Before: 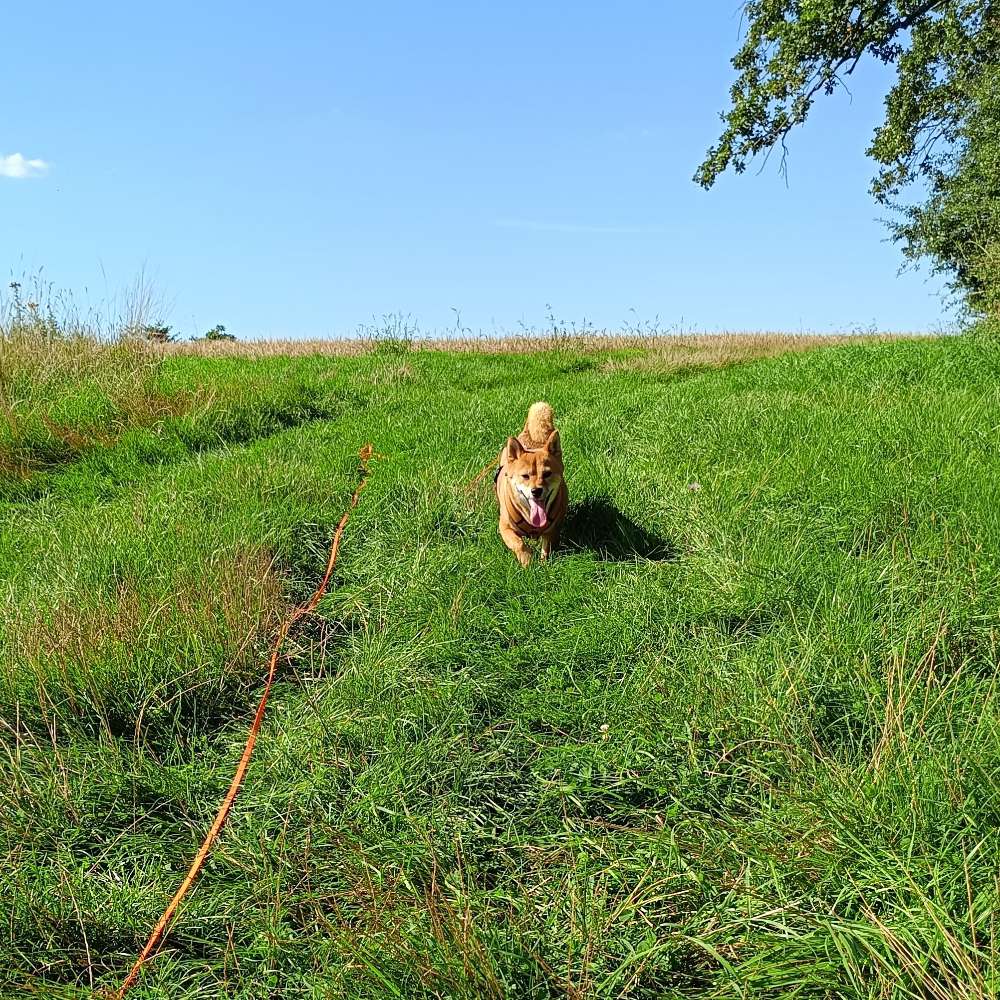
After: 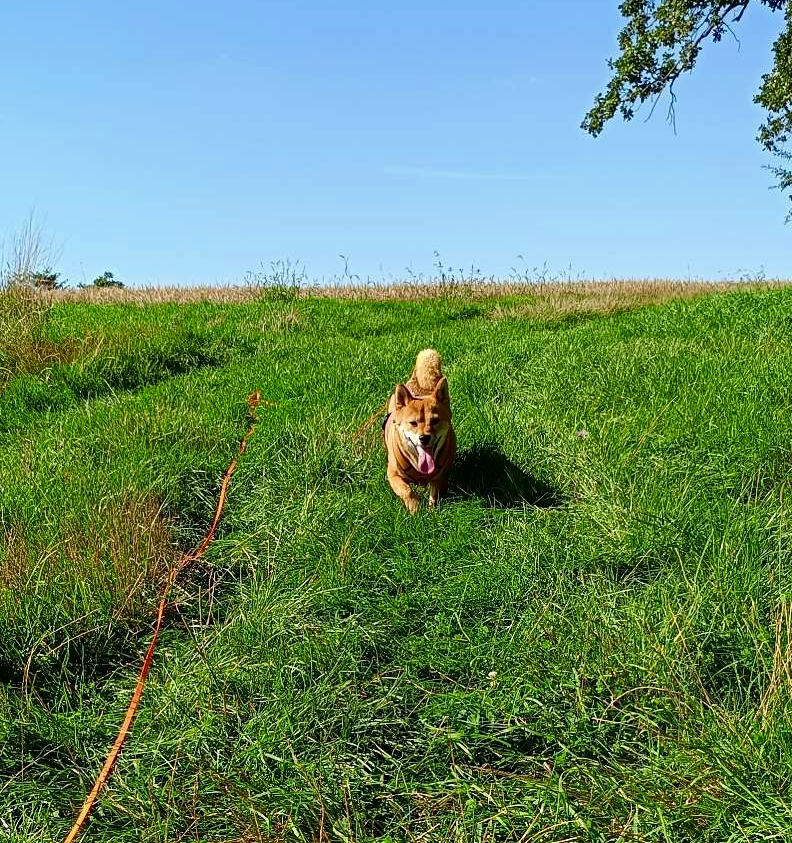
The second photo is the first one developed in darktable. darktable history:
crop: left 11.225%, top 5.381%, right 9.565%, bottom 10.314%
contrast brightness saturation: contrast 0.07, brightness -0.13, saturation 0.06
